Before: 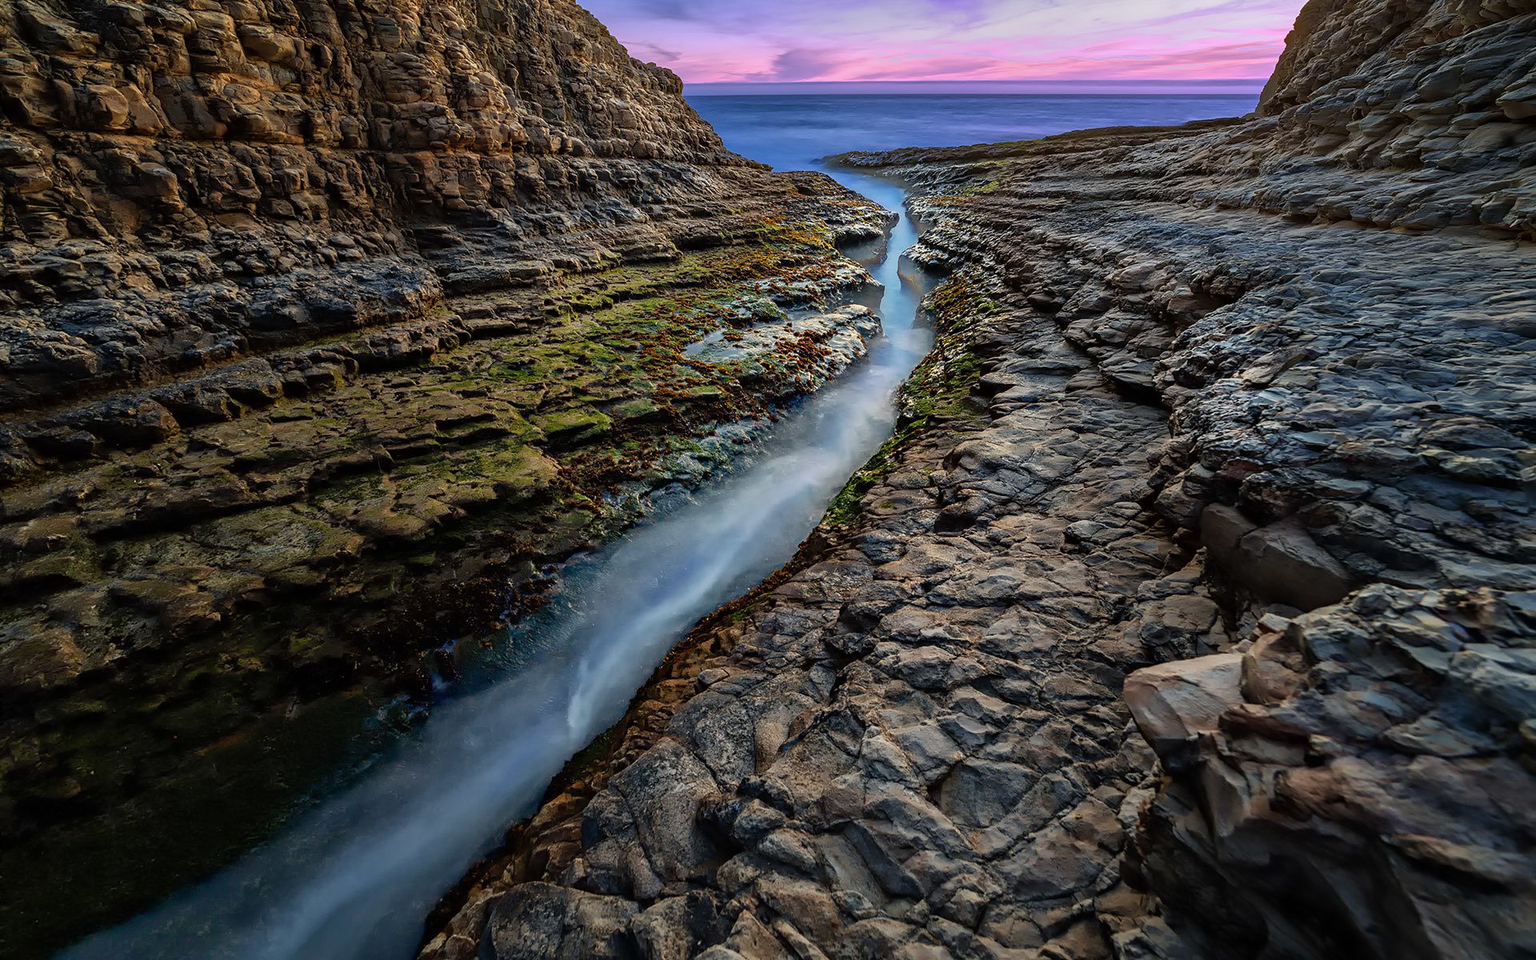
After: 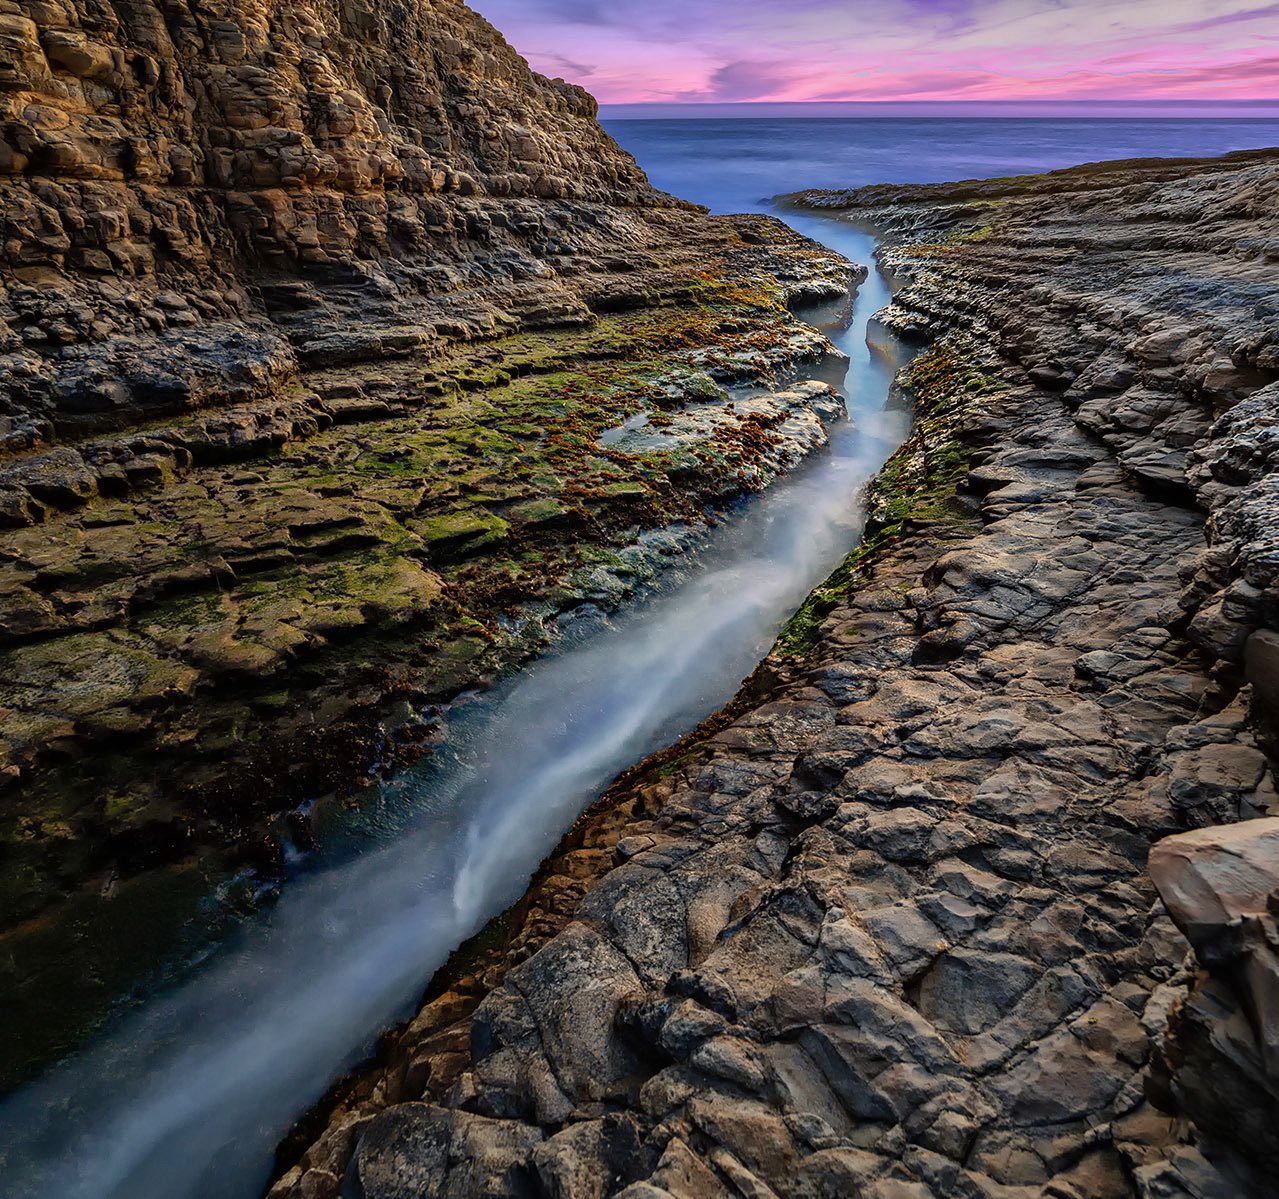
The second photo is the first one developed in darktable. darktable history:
crop and rotate: left 13.349%, right 20.007%
color correction: highlights a* 3.61, highlights b* 5.08
shadows and highlights: shadows 20.98, highlights -82.56, soften with gaussian
